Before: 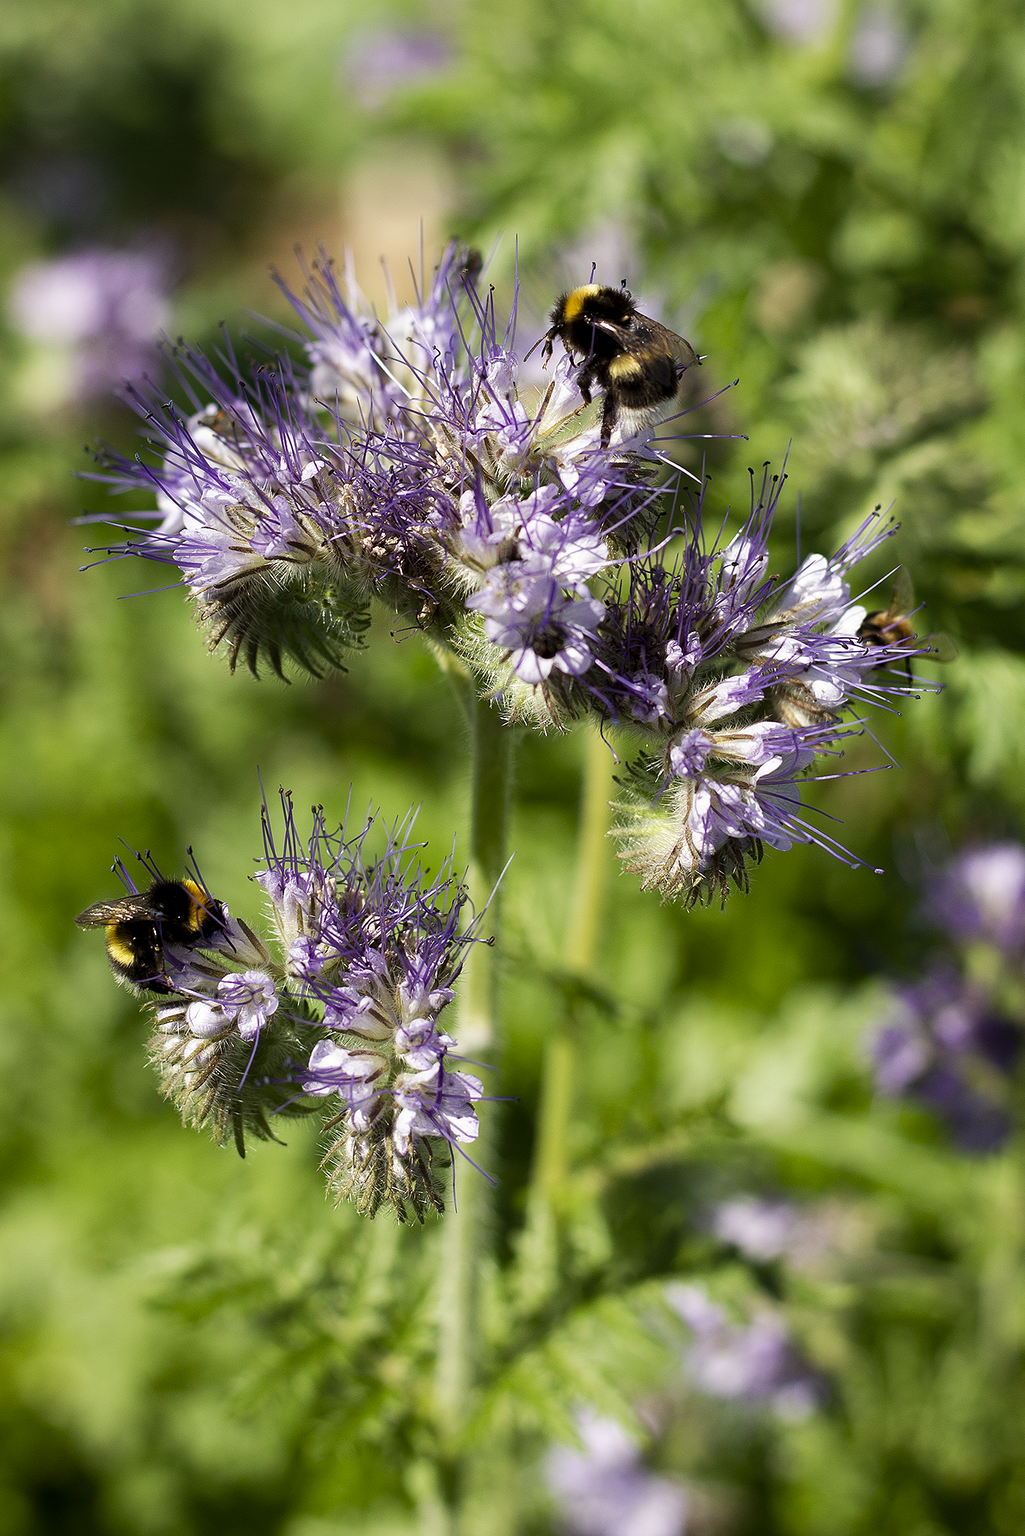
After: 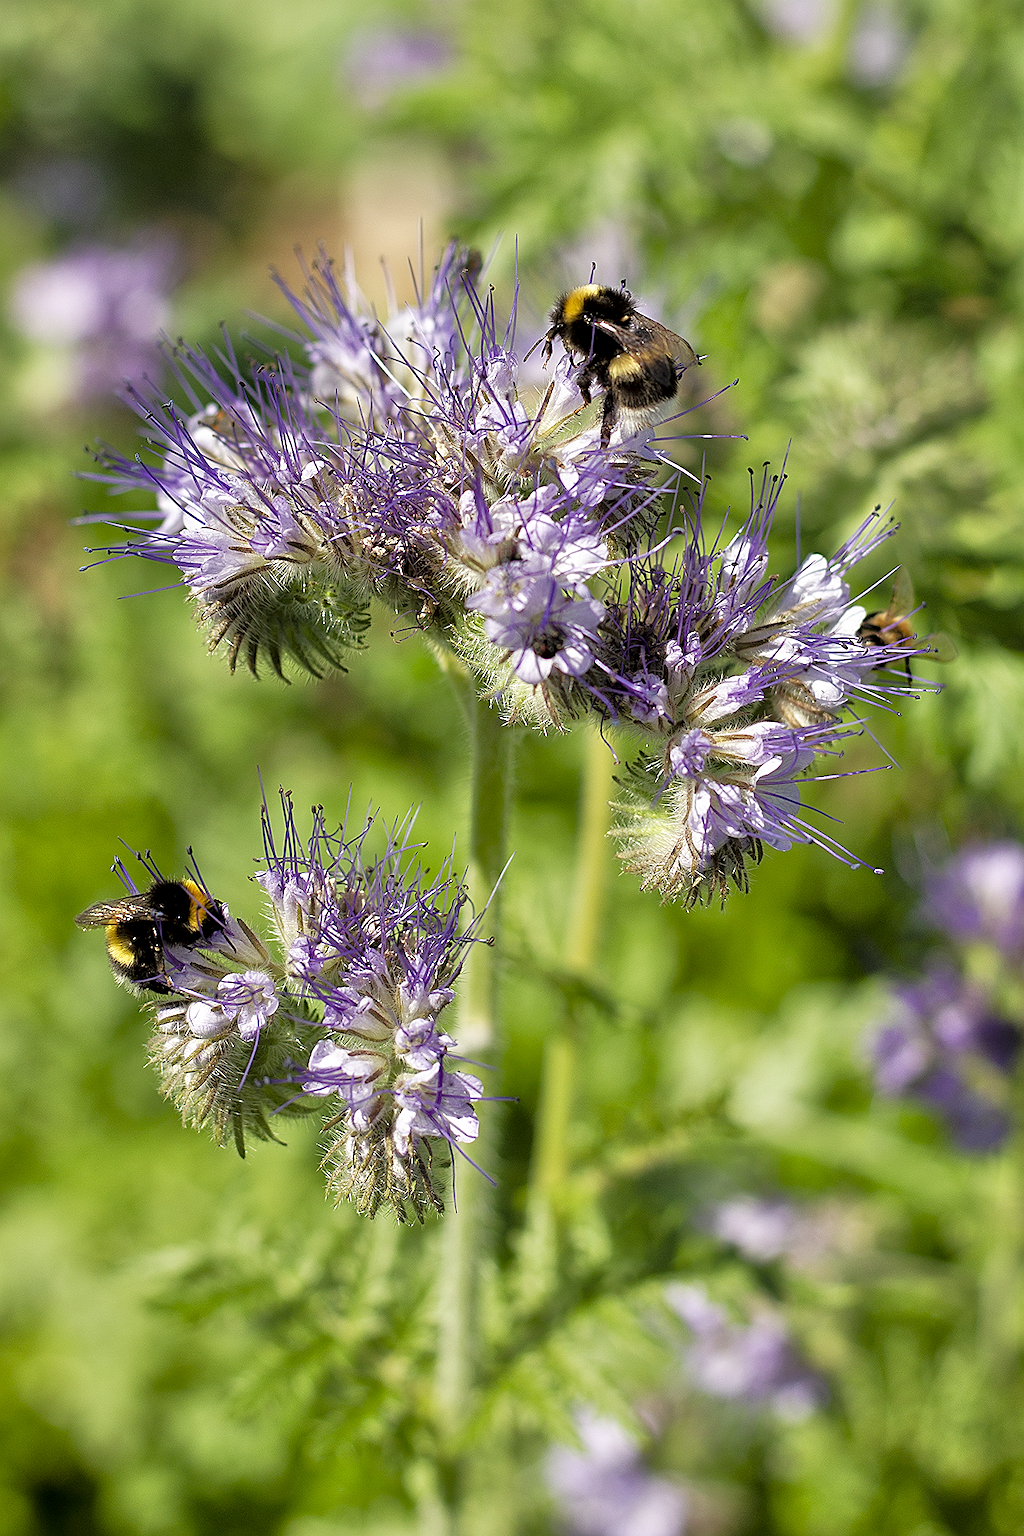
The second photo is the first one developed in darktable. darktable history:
sharpen: on, module defaults
tone equalizer: -7 EV 0.16 EV, -6 EV 0.597 EV, -5 EV 1.16 EV, -4 EV 1.3 EV, -3 EV 1.16 EV, -2 EV 0.6 EV, -1 EV 0.152 EV
